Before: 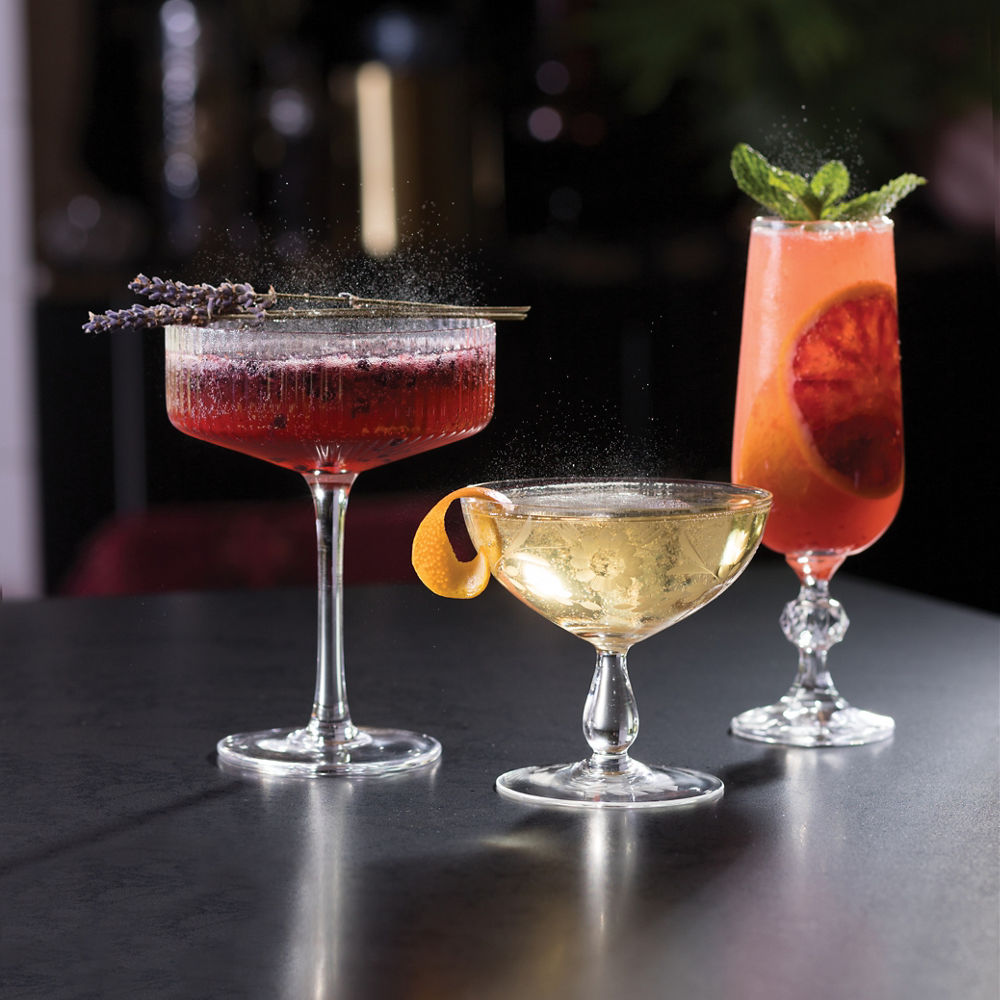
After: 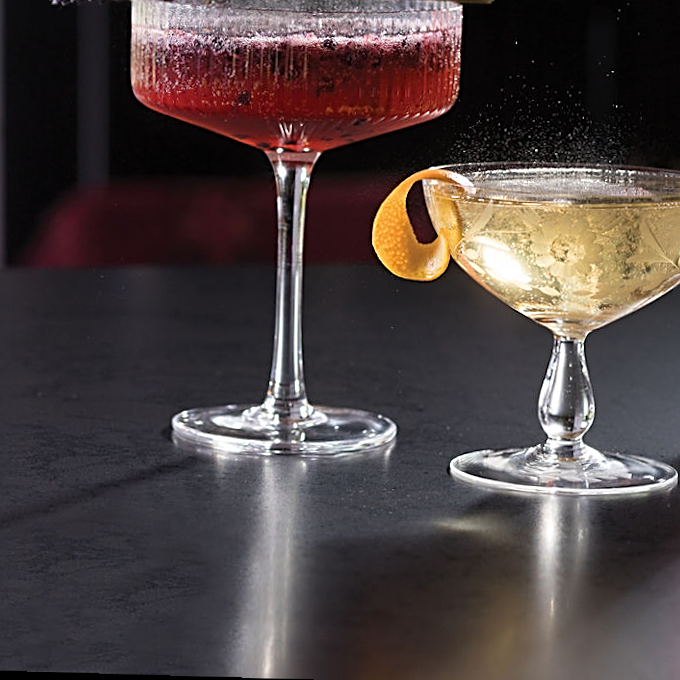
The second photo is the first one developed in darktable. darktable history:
rotate and perspective: rotation 0.8°, automatic cropping off
crop and rotate: angle -0.82°, left 3.85%, top 31.828%, right 27.992%
sharpen: radius 2.543, amount 0.636
